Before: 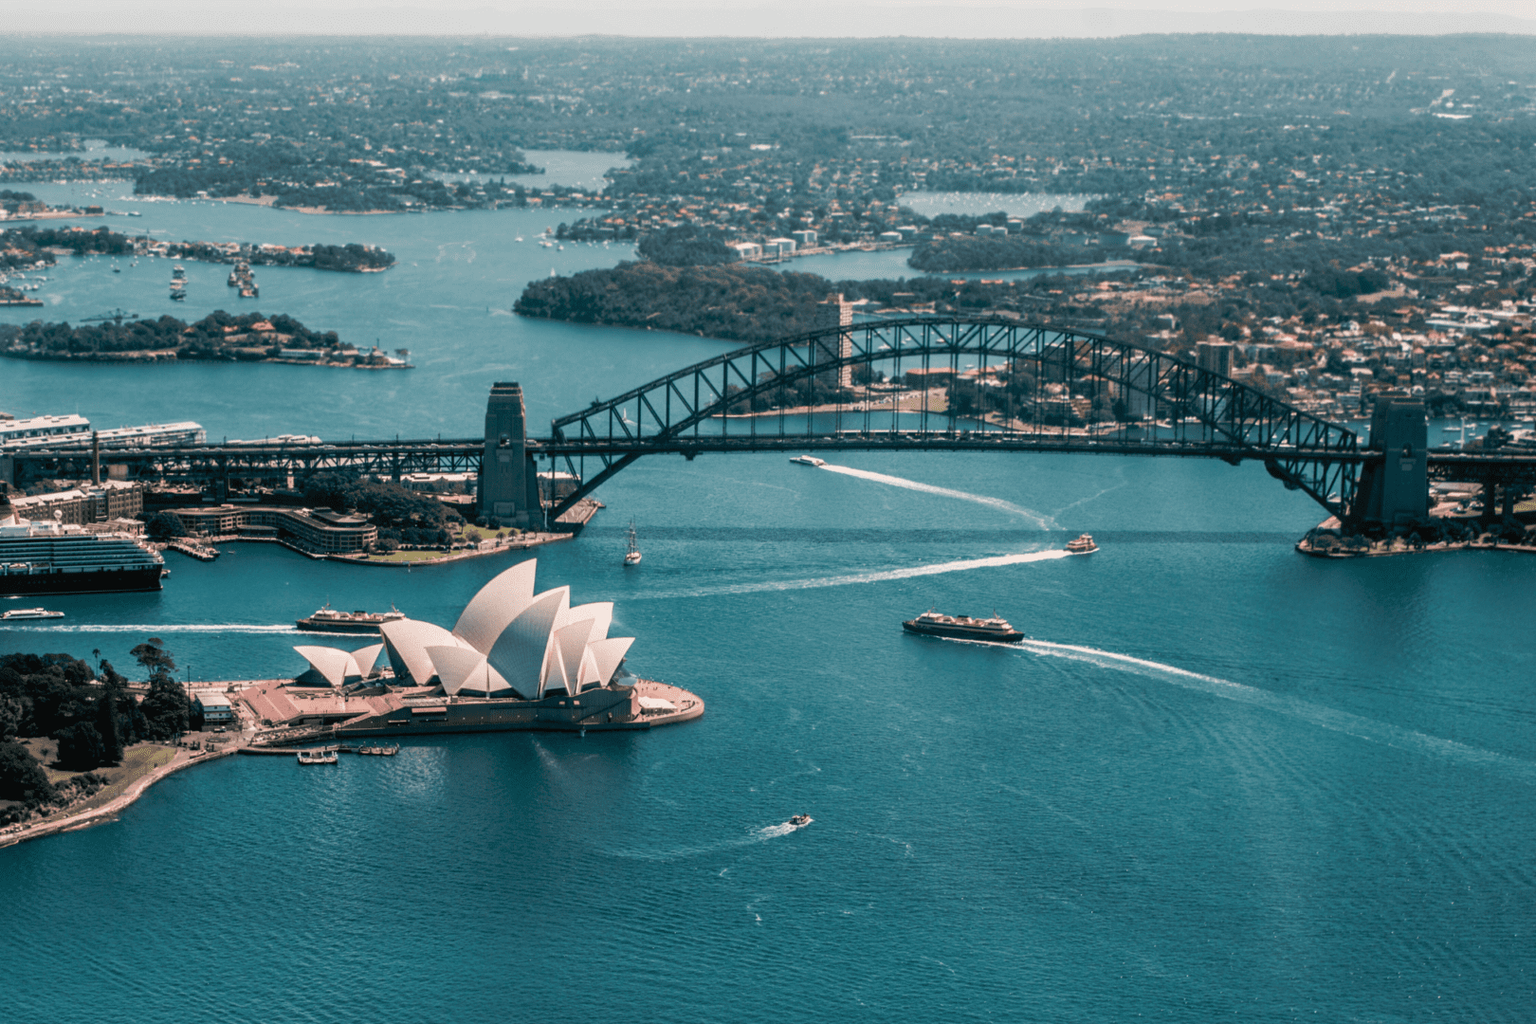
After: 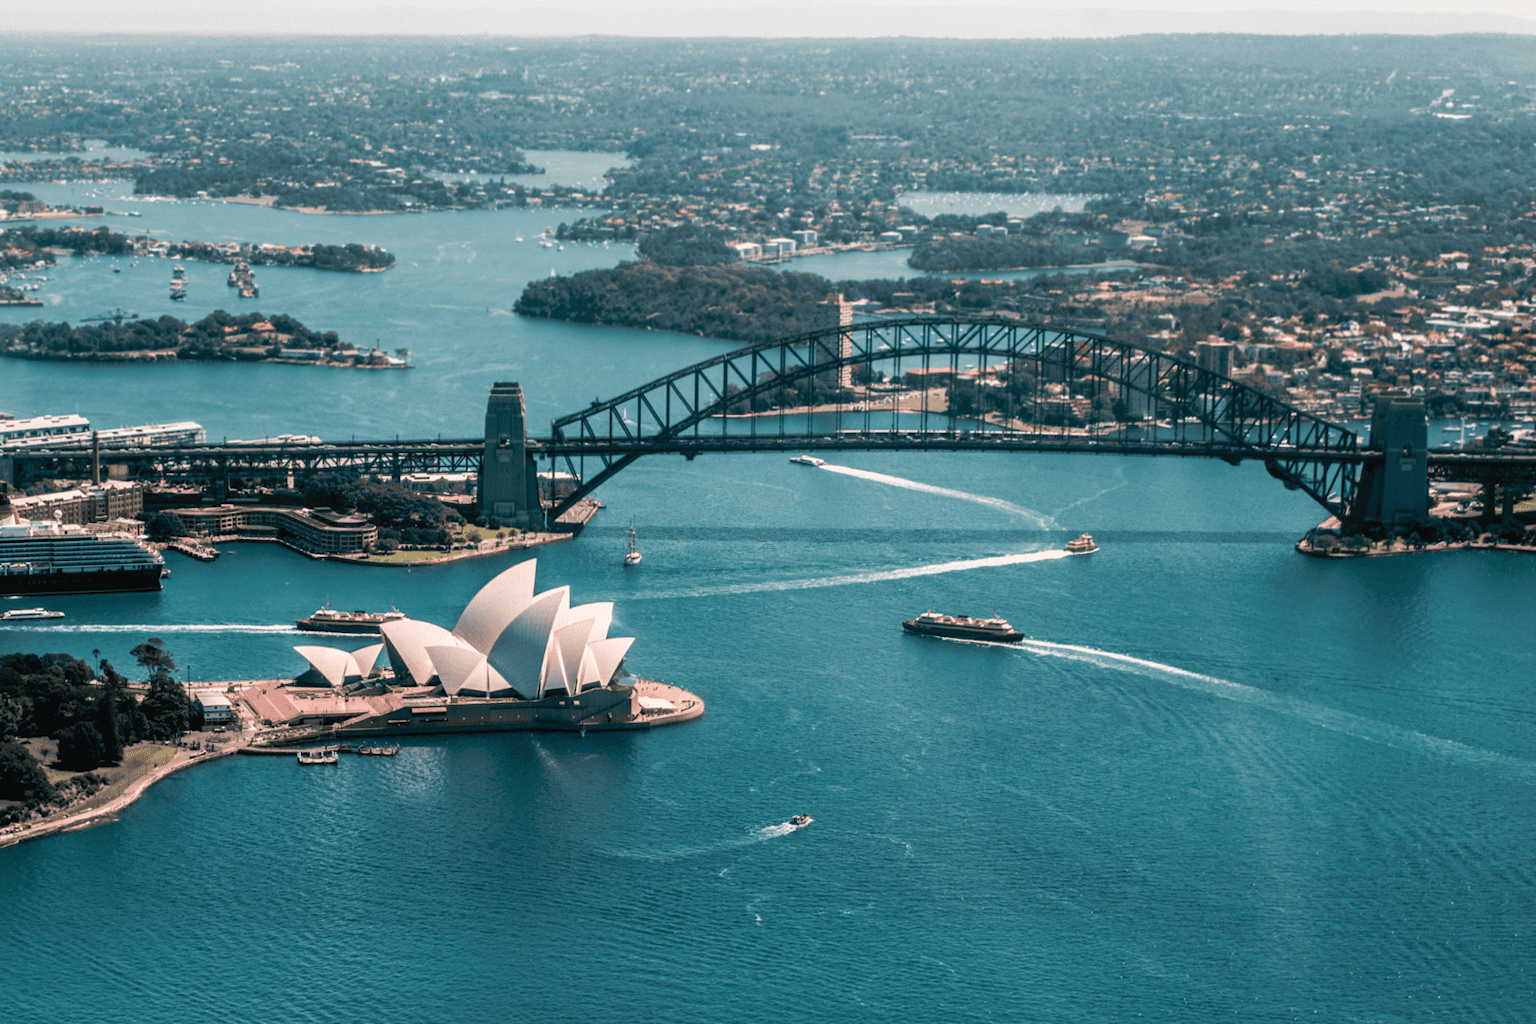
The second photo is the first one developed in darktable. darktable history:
exposure: exposure 0.17 EV, compensate highlight preservation false
